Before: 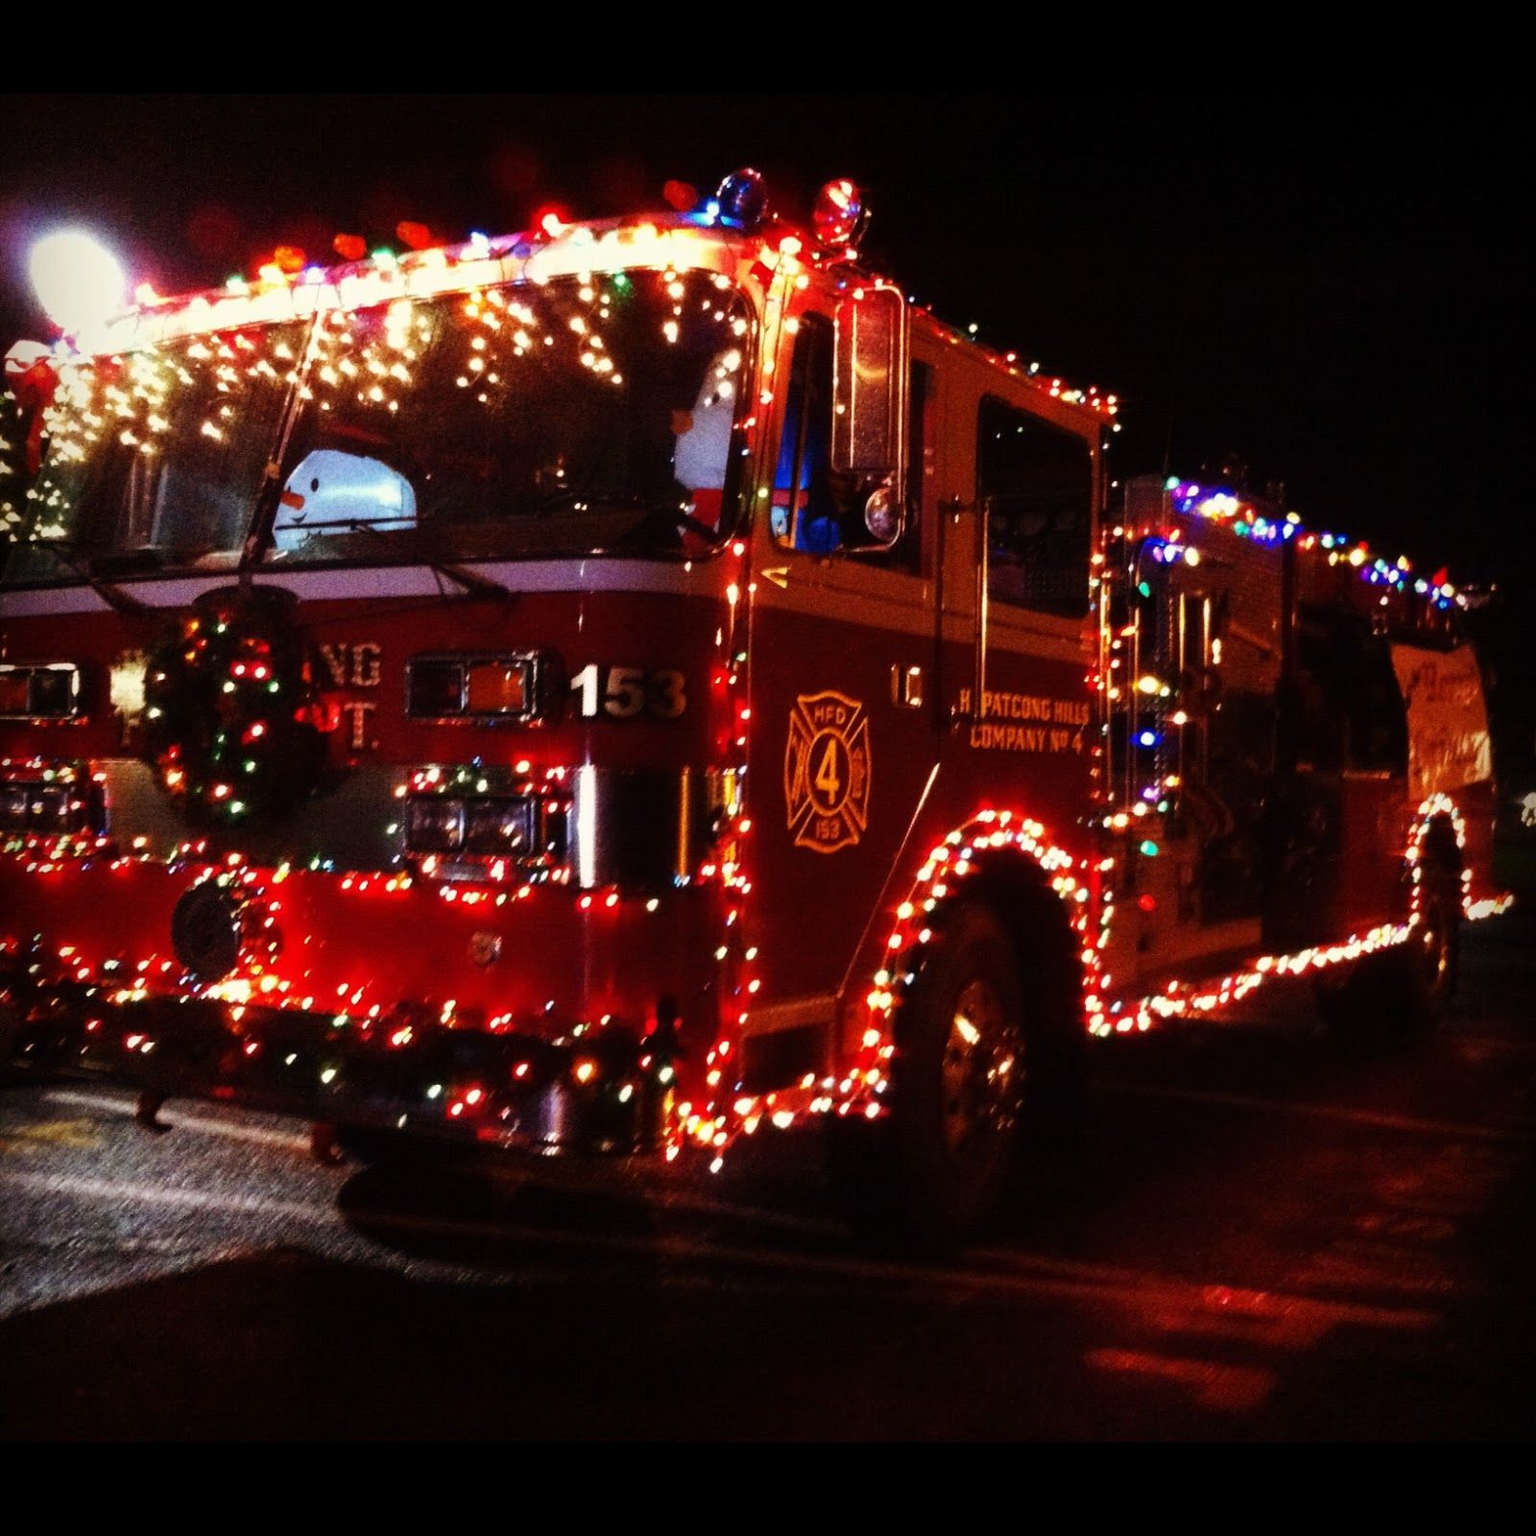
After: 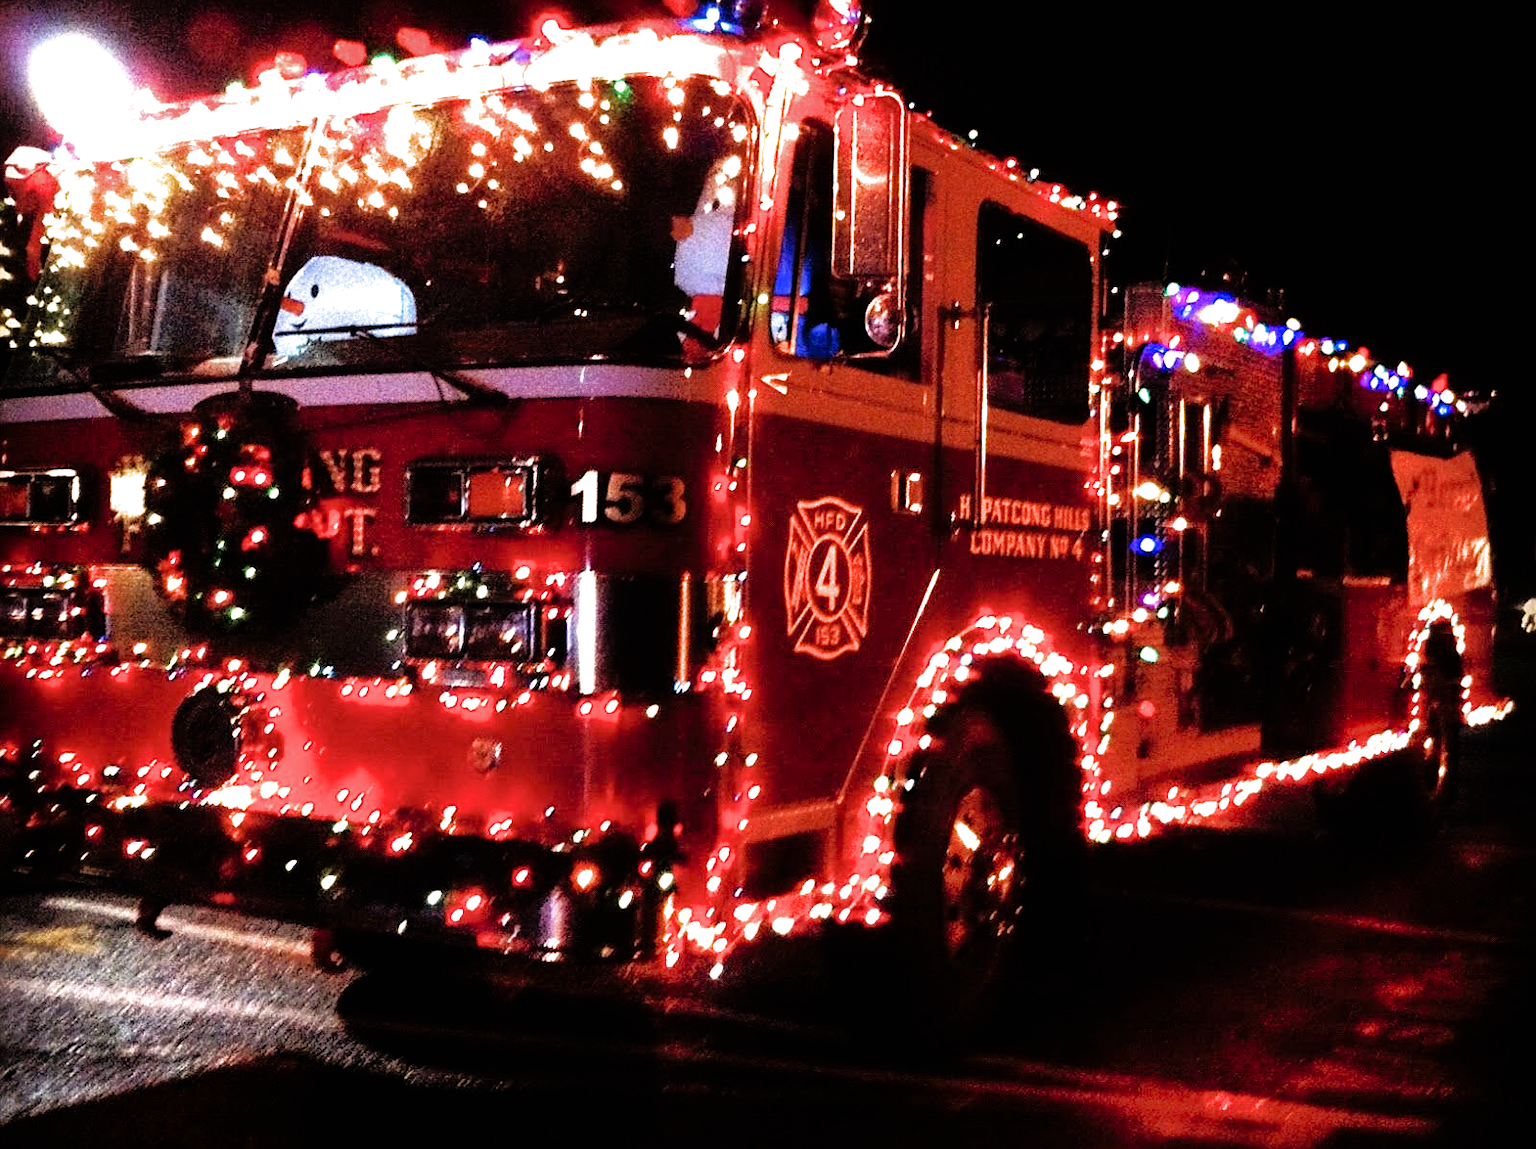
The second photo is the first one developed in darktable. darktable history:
sharpen: on, module defaults
exposure: black level correction 0, exposure 0.951 EV, compensate highlight preservation false
filmic rgb: black relative exposure -6.45 EV, white relative exposure 2.43 EV, target white luminance 99.995%, hardness 5.28, latitude 0.927%, contrast 1.437, highlights saturation mix 2.01%
shadows and highlights: on, module defaults
crop and rotate: top 12.658%, bottom 12.489%
